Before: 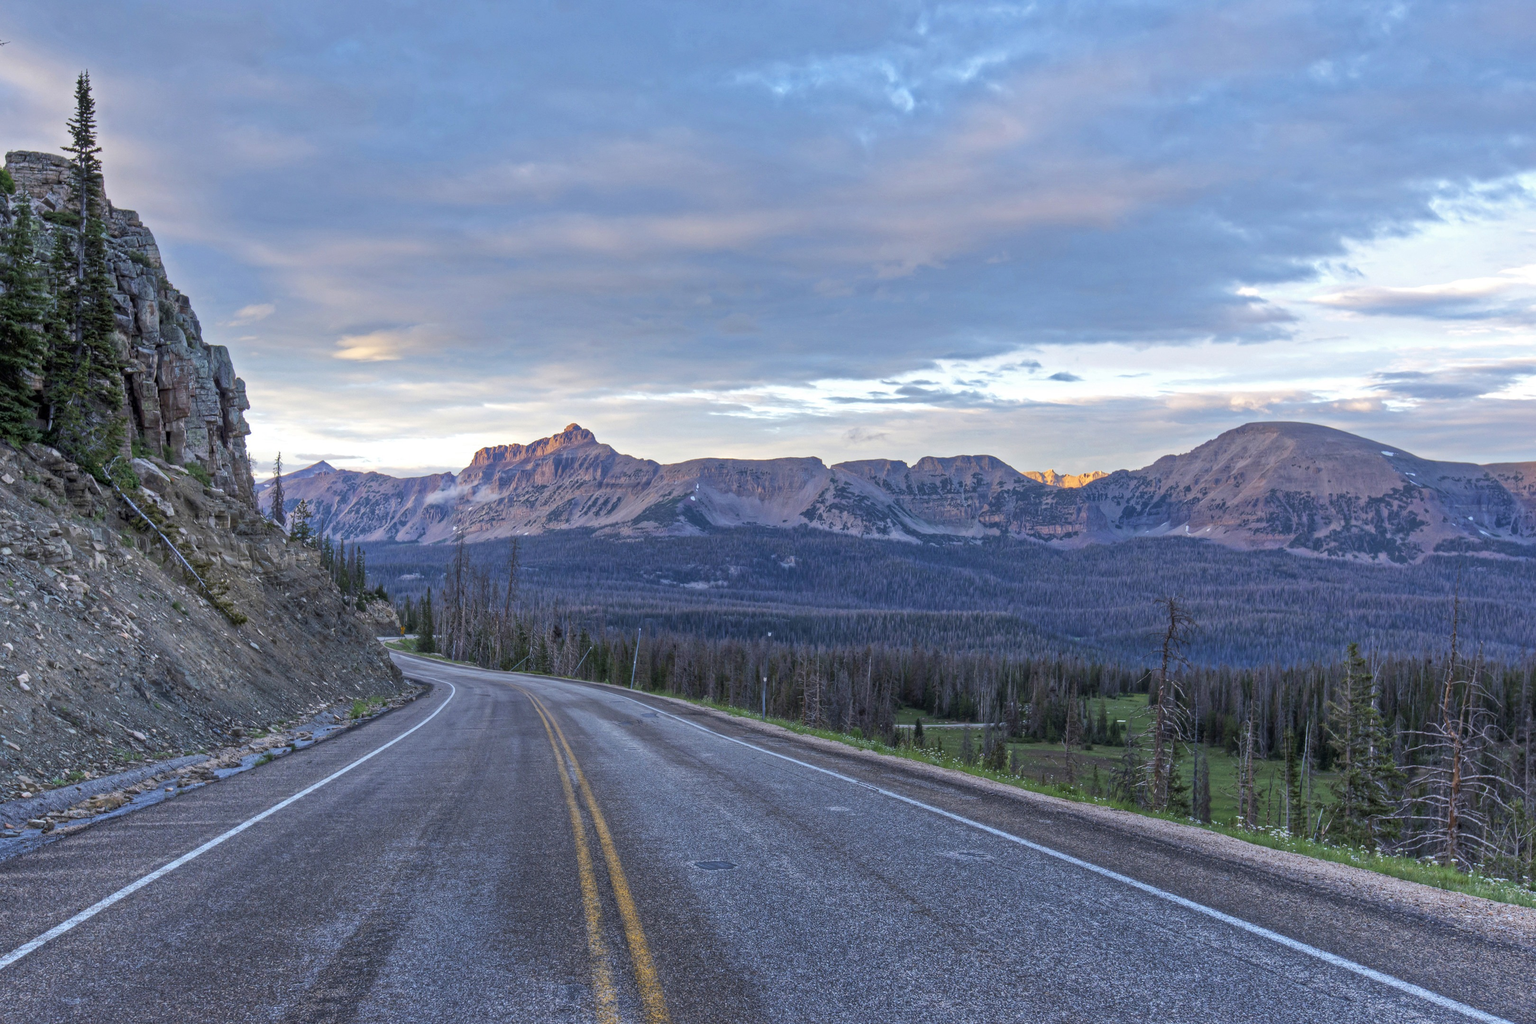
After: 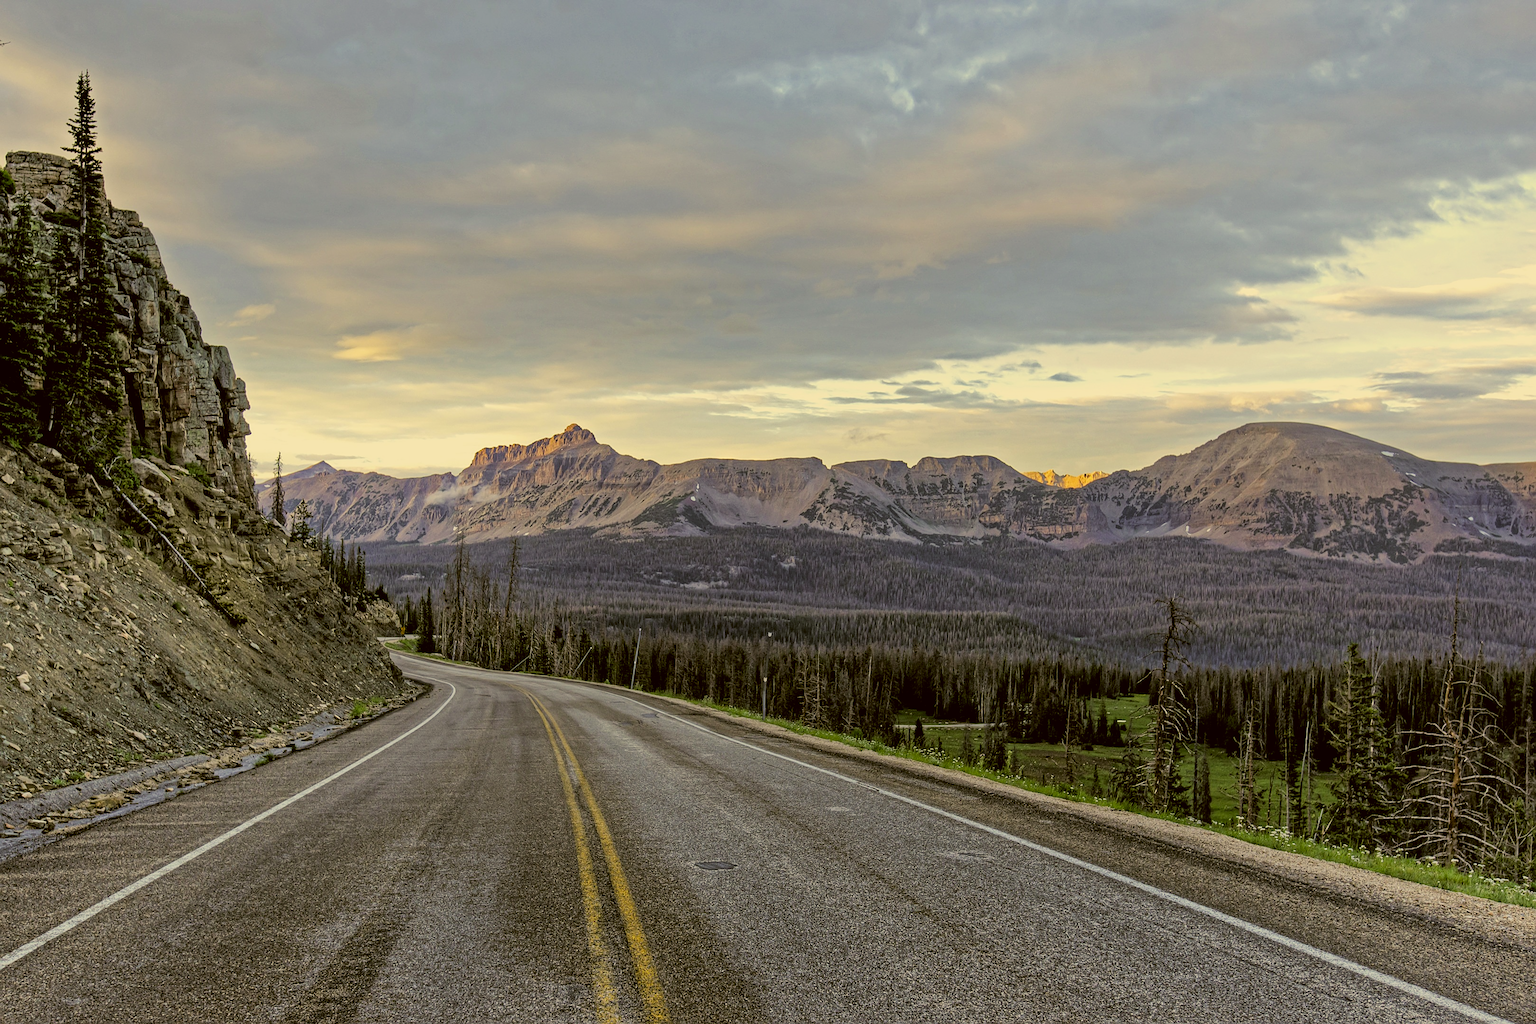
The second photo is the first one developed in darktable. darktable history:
color correction: highlights a* 0.162, highlights b* 29.53, shadows a* -0.162, shadows b* 21.09
sharpen: on, module defaults
filmic rgb: black relative exposure -3.31 EV, white relative exposure 3.45 EV, hardness 2.36, contrast 1.103
